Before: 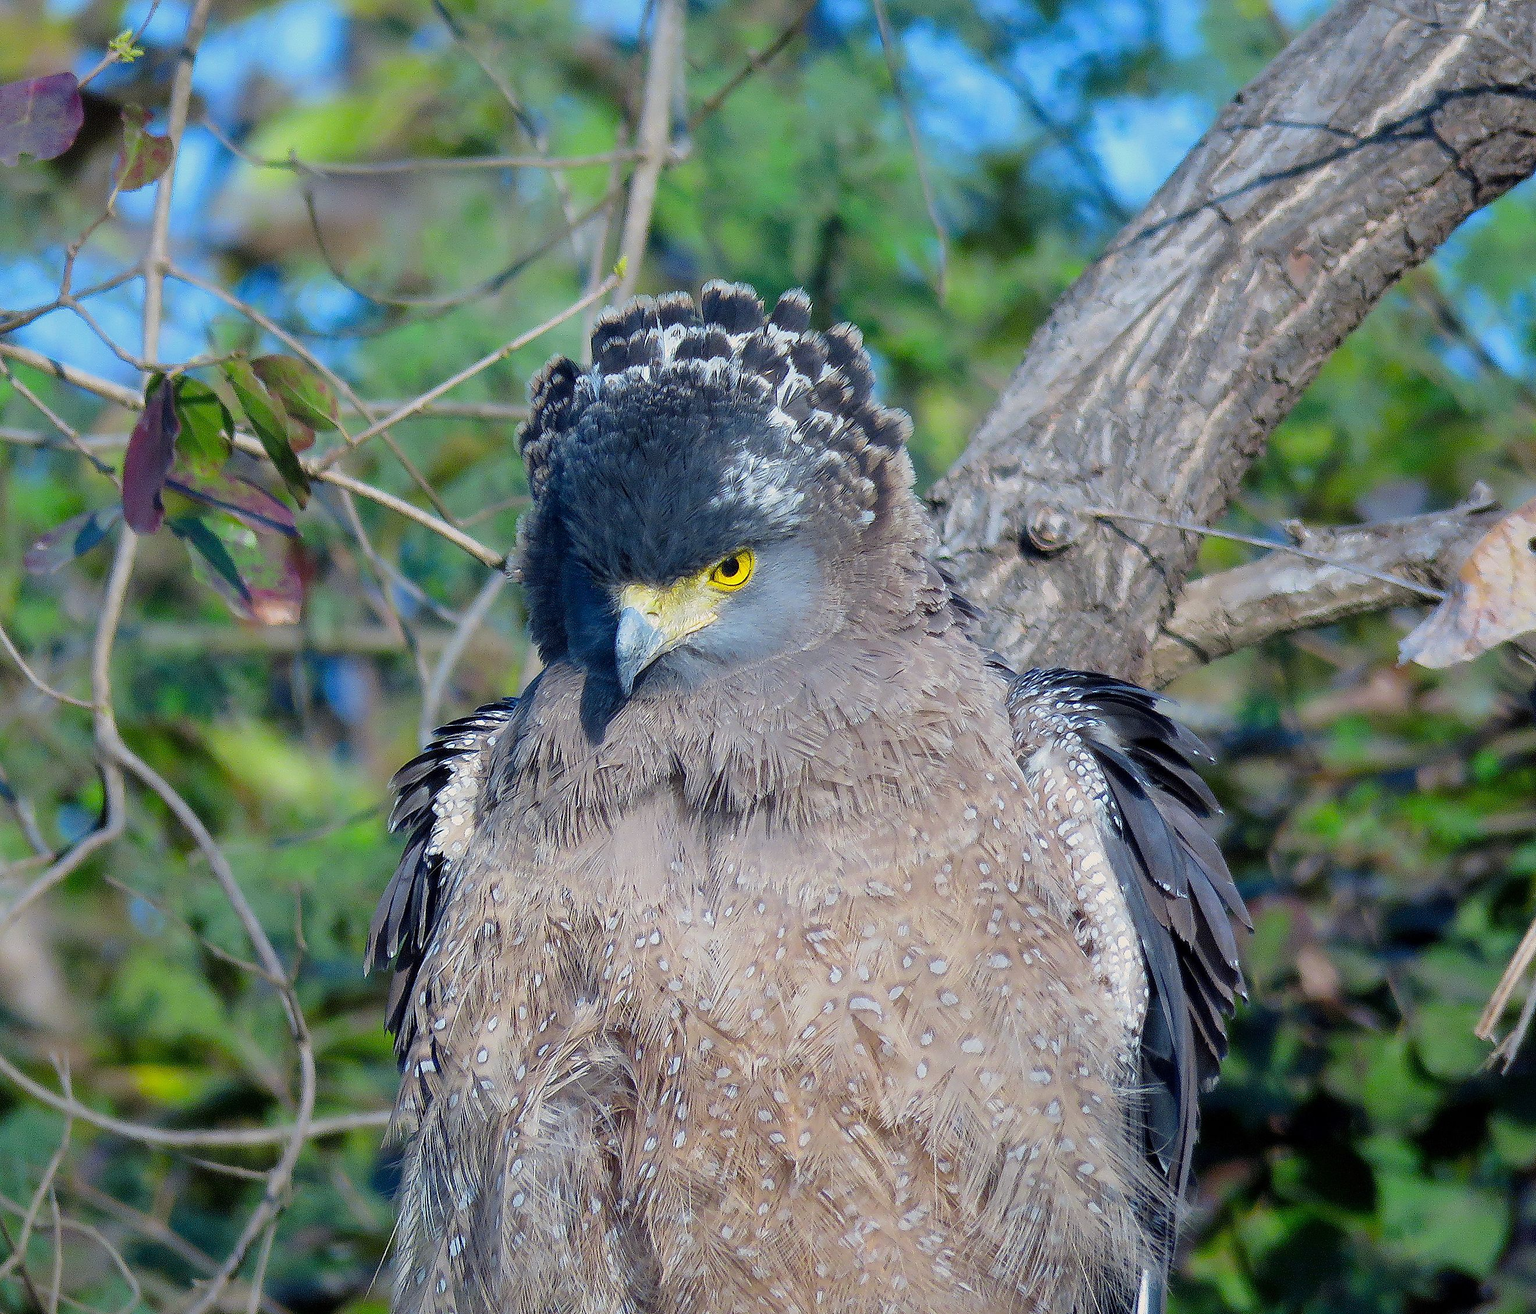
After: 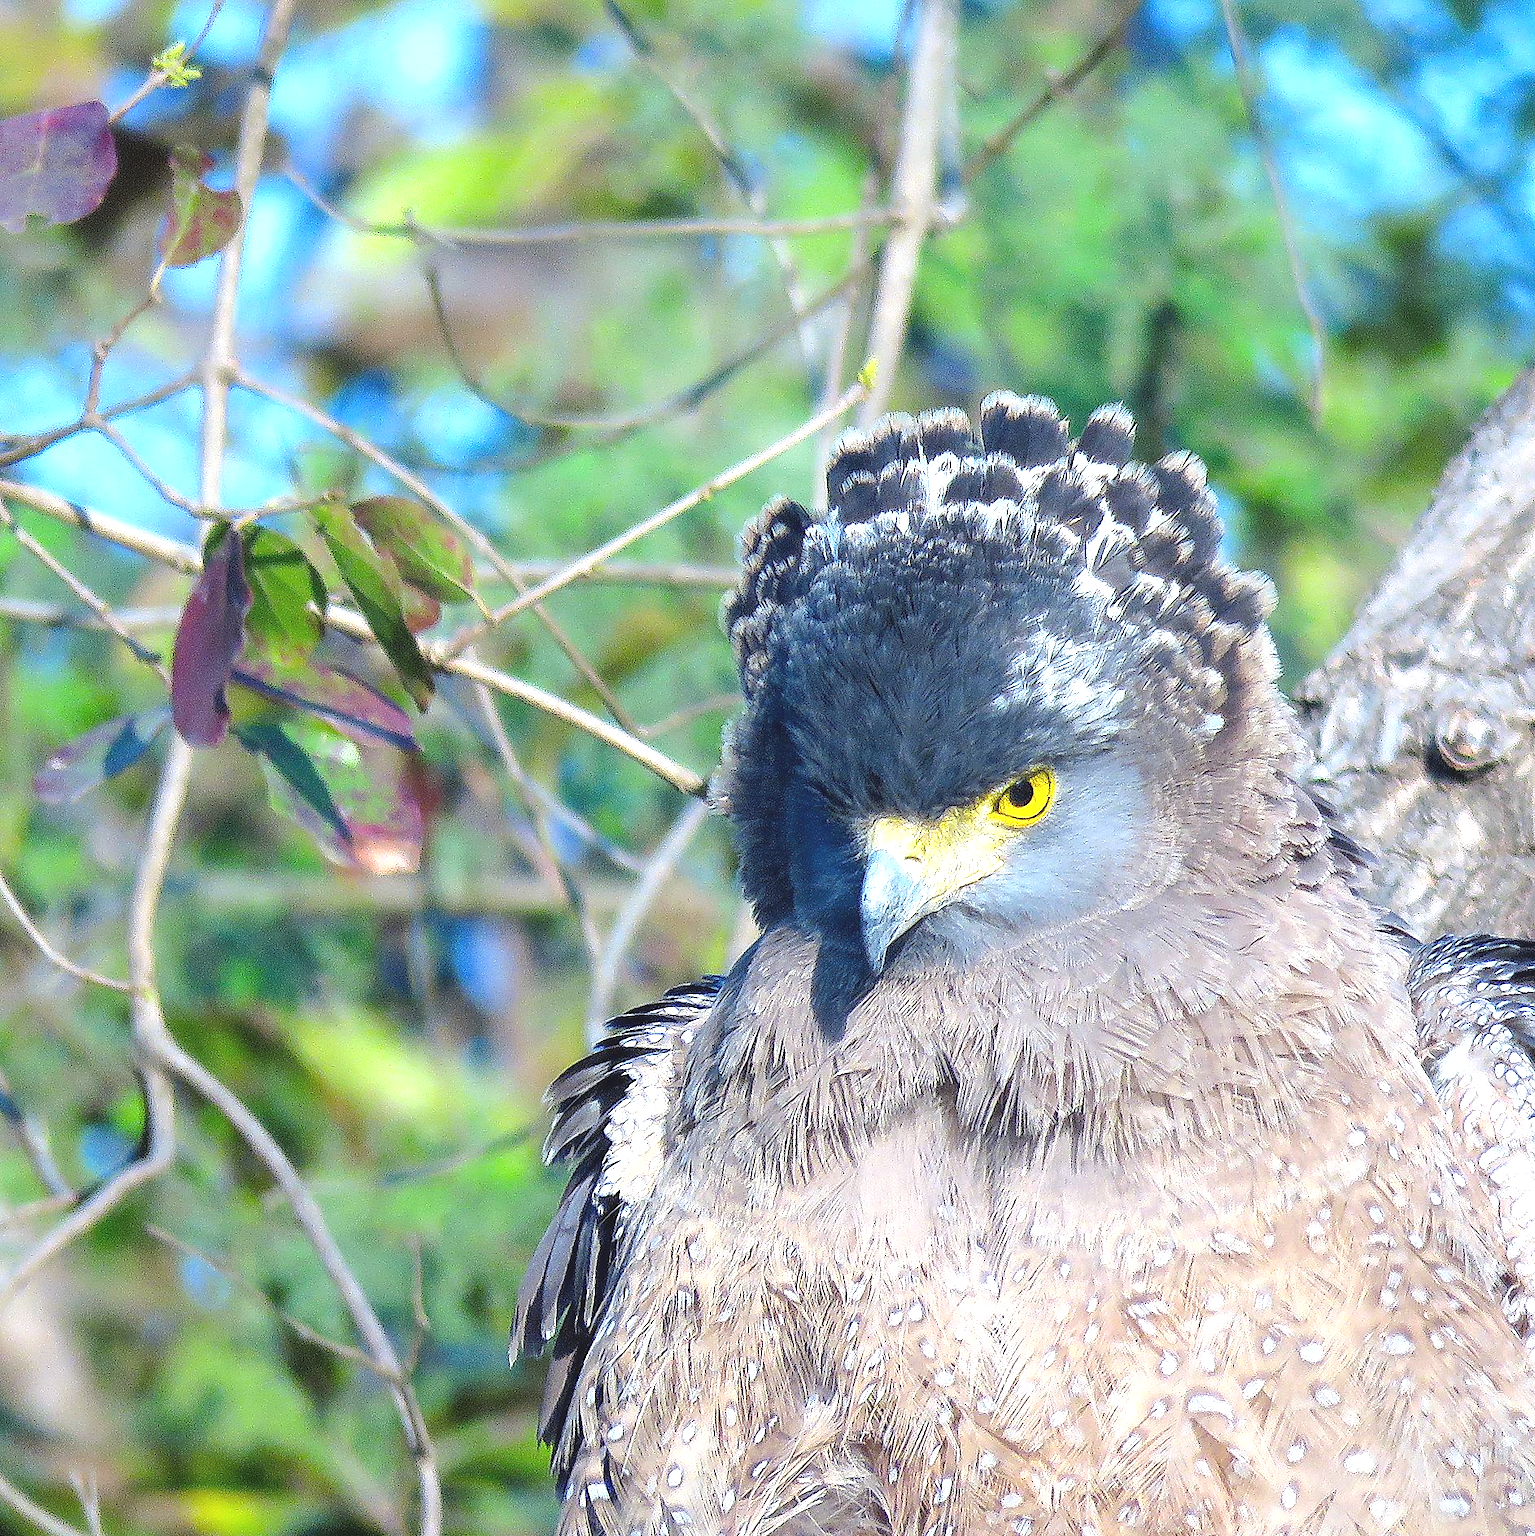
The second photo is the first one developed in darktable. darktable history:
exposure: black level correction -0.005, exposure 1.007 EV, compensate highlight preservation false
crop: right 28.49%, bottom 16.407%
tone equalizer: edges refinement/feathering 500, mask exposure compensation -1.57 EV, preserve details no
